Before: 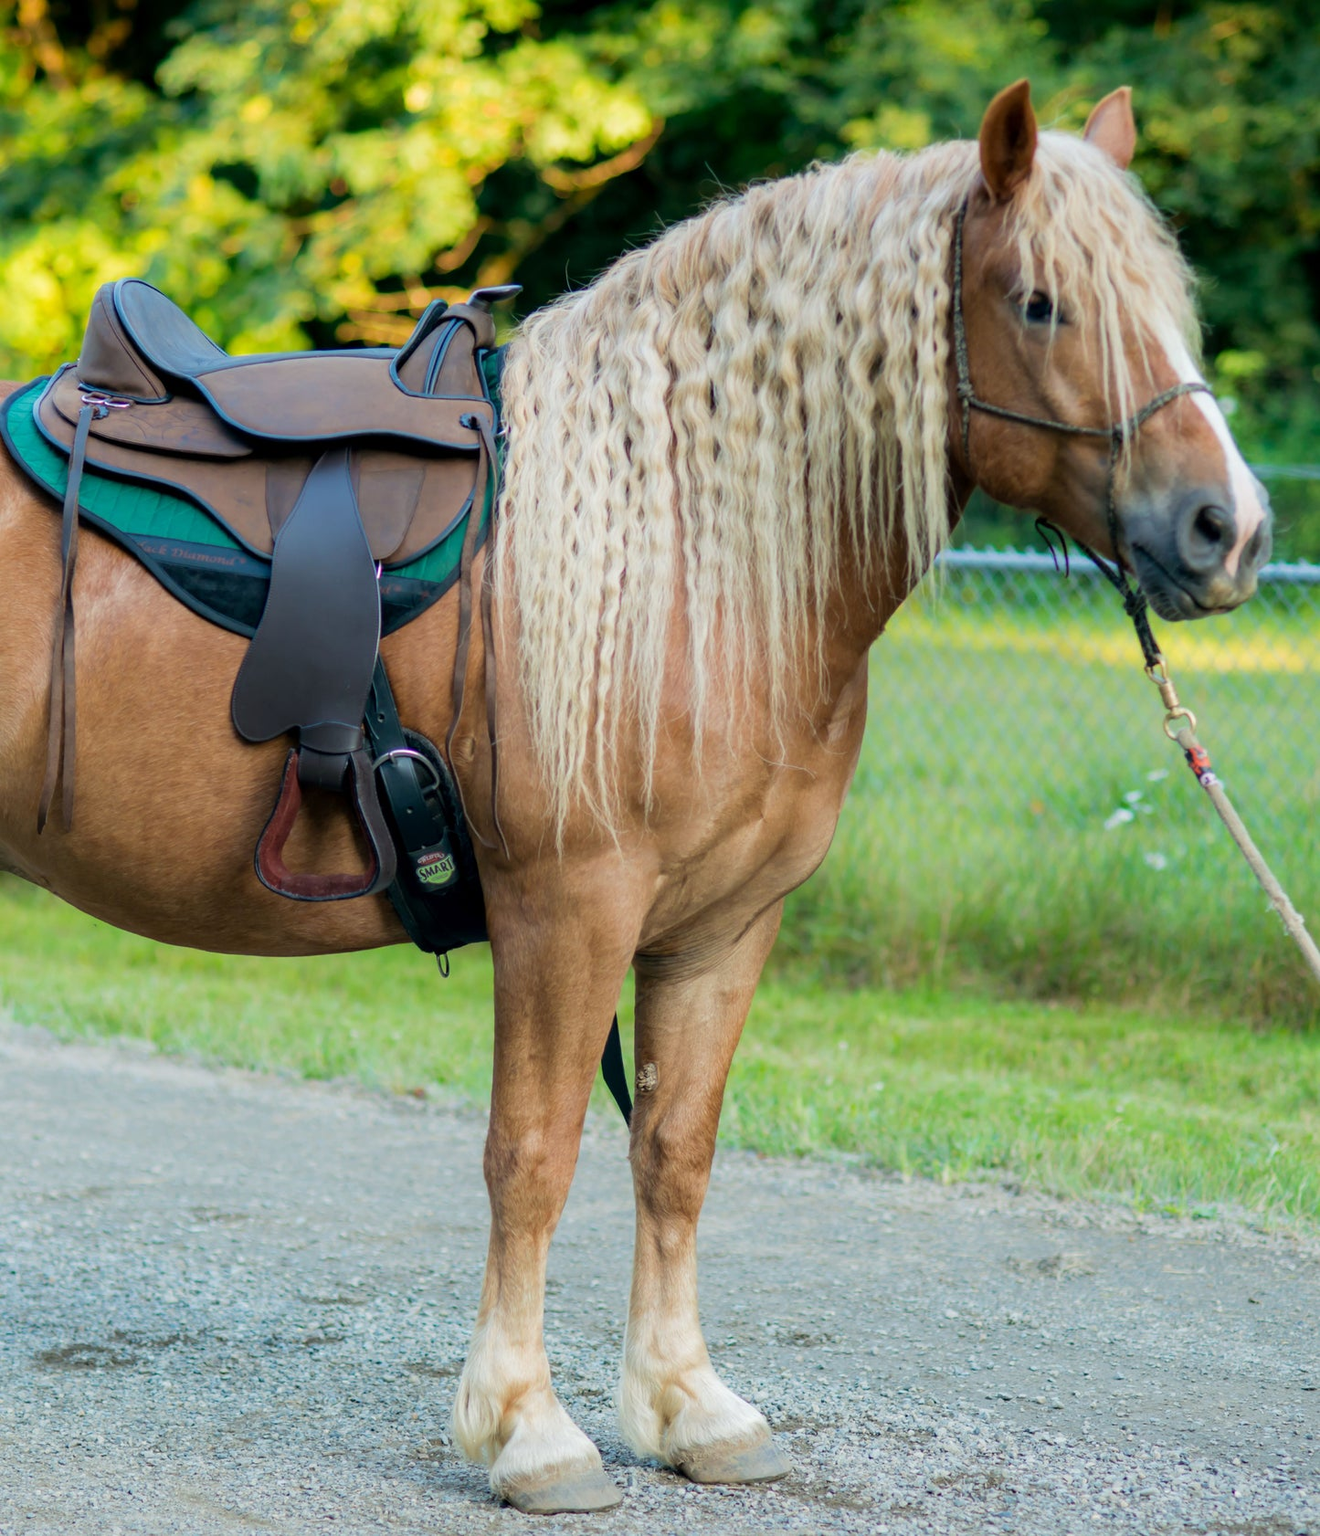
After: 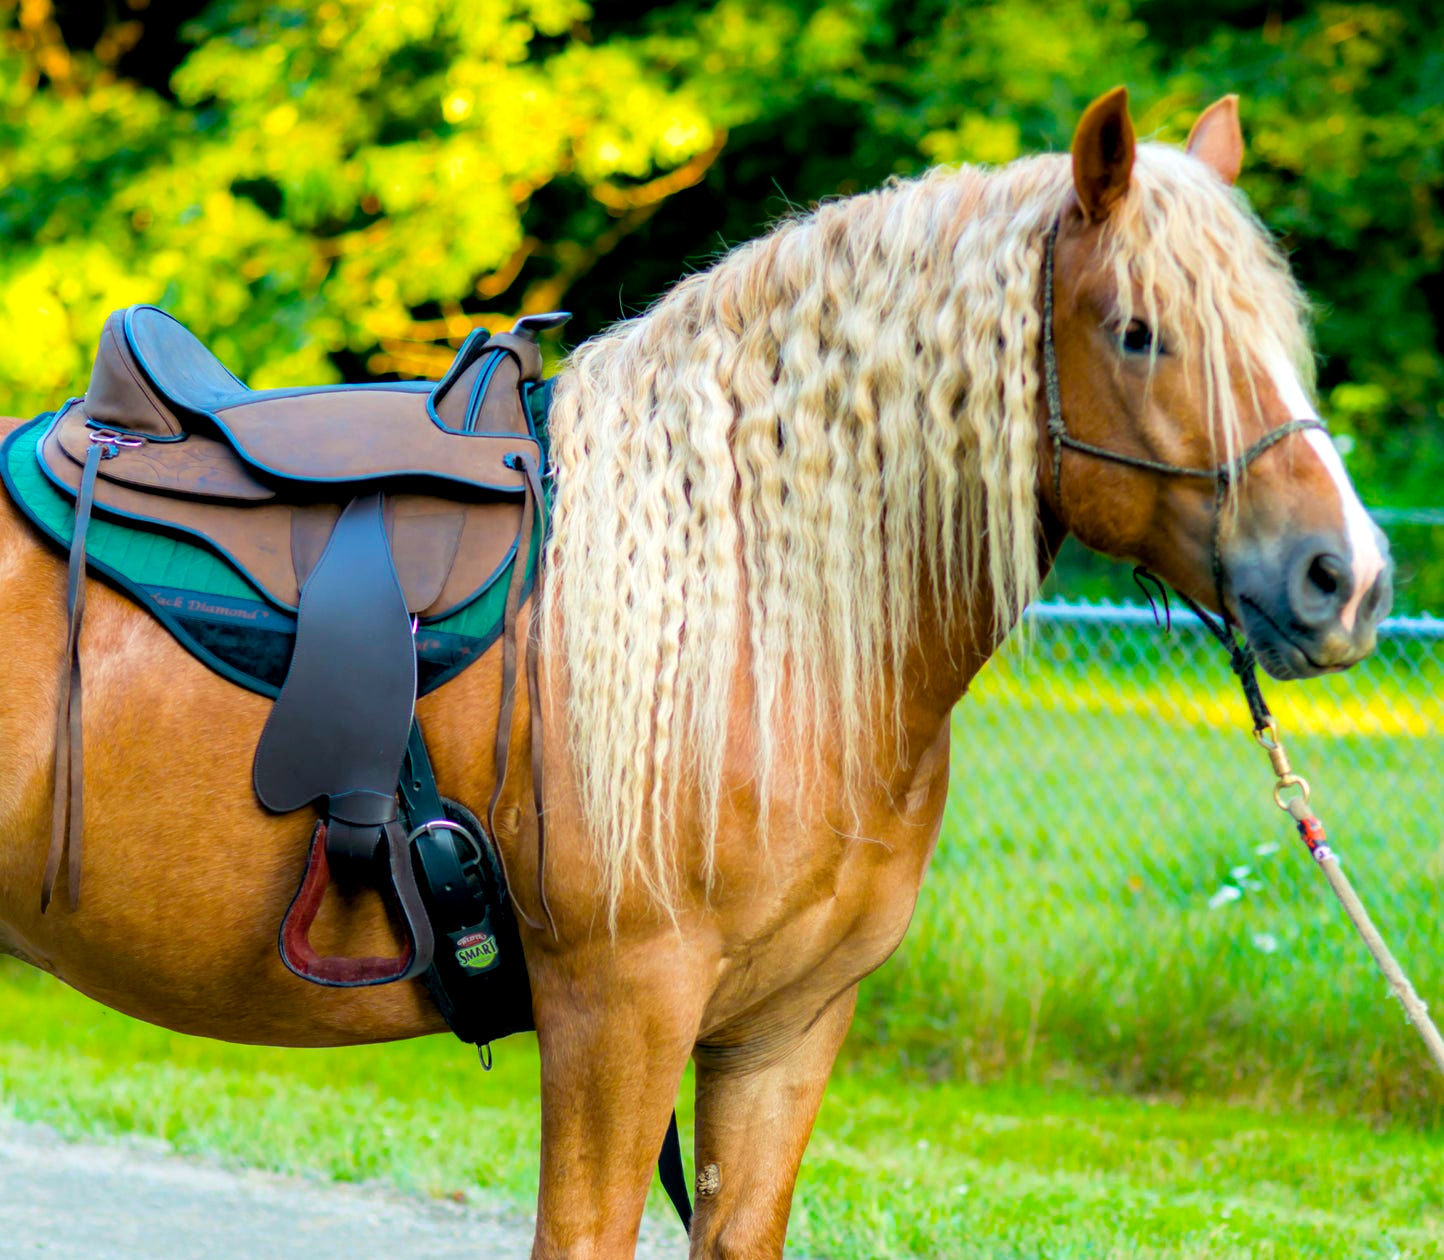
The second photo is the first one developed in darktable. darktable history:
crop: bottom 24.967%
exposure: black level correction 0.005, exposure 0.417 EV, compensate highlight preservation false
color balance rgb: linear chroma grading › global chroma 15%, perceptual saturation grading › global saturation 30%
